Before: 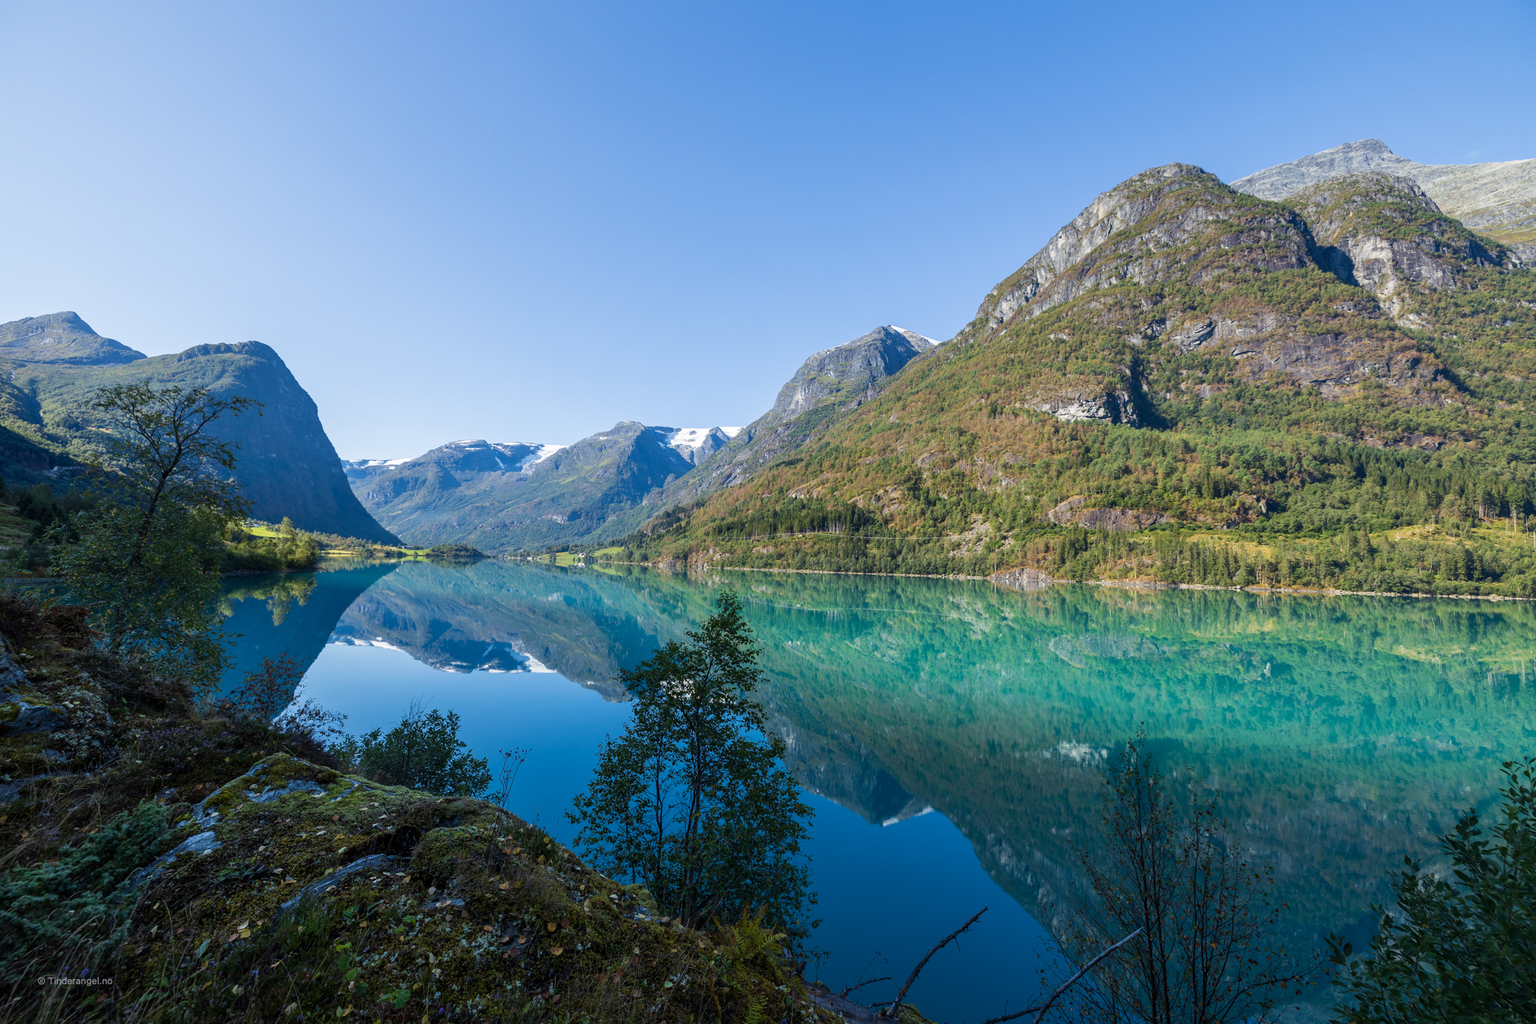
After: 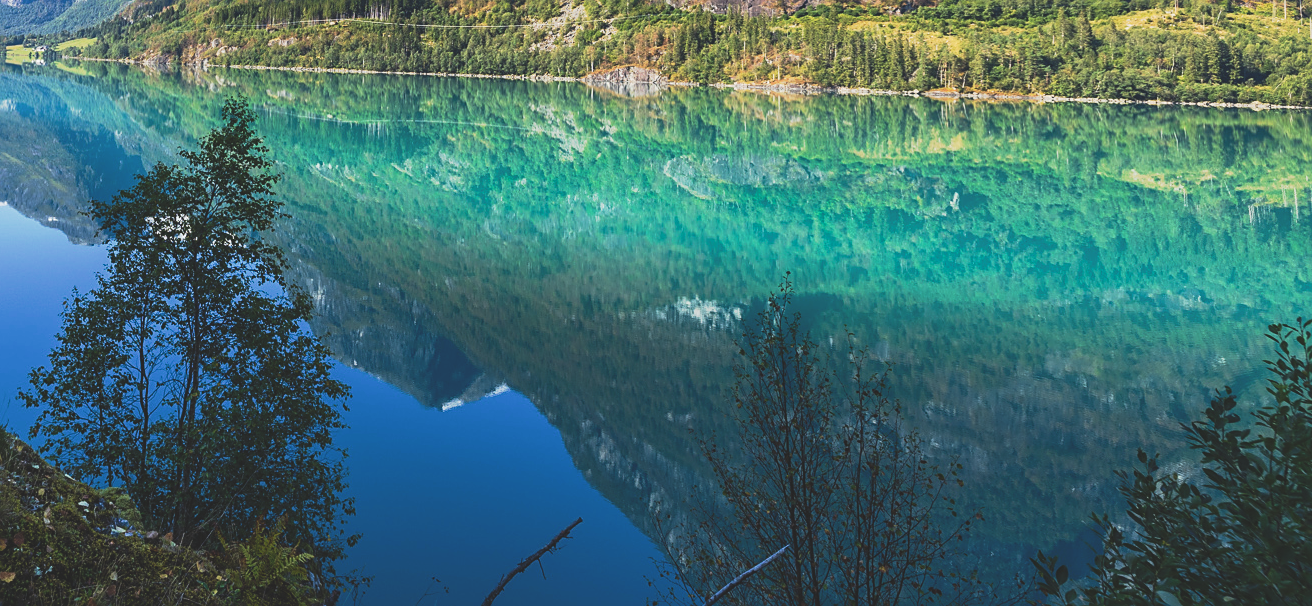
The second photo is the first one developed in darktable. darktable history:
tone curve: curves: ch0 [(0, 0.148) (0.191, 0.225) (0.712, 0.695) (0.864, 0.797) (1, 0.839)], preserve colors none
crop and rotate: left 35.922%, top 50.636%, bottom 4.946%
base curve: curves: ch0 [(0, 0) (0.595, 0.418) (1, 1)], preserve colors none
exposure: black level correction 0, exposure 1.001 EV, compensate exposure bias true, compensate highlight preservation false
sharpen: radius 1.906, amount 0.414, threshold 1.524
